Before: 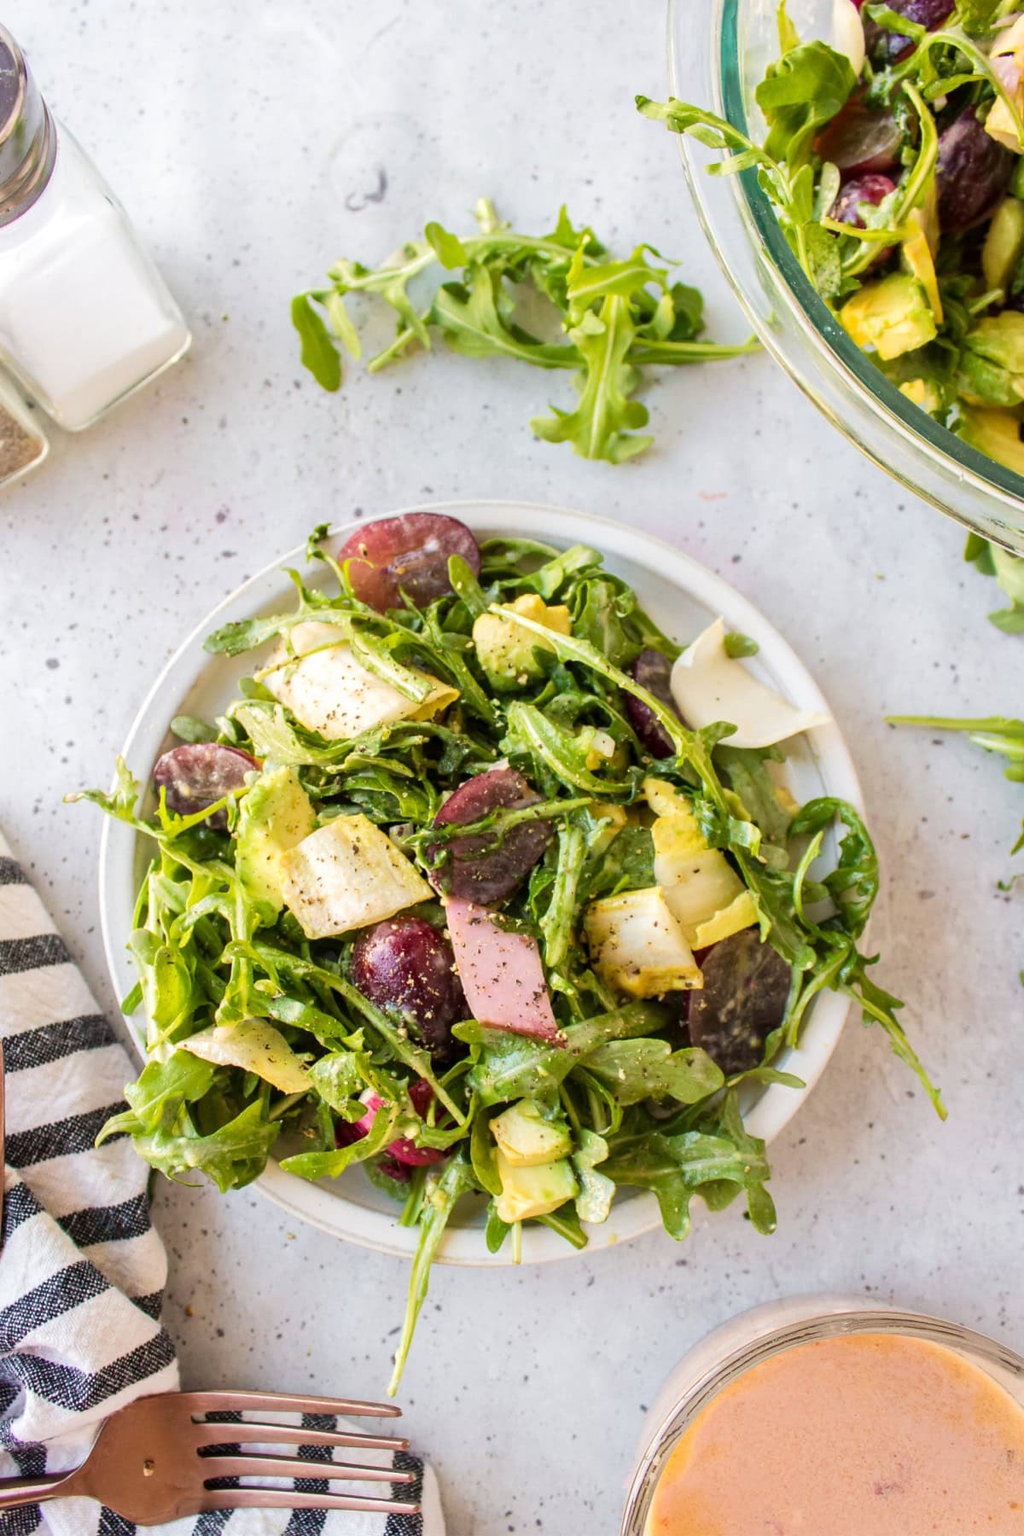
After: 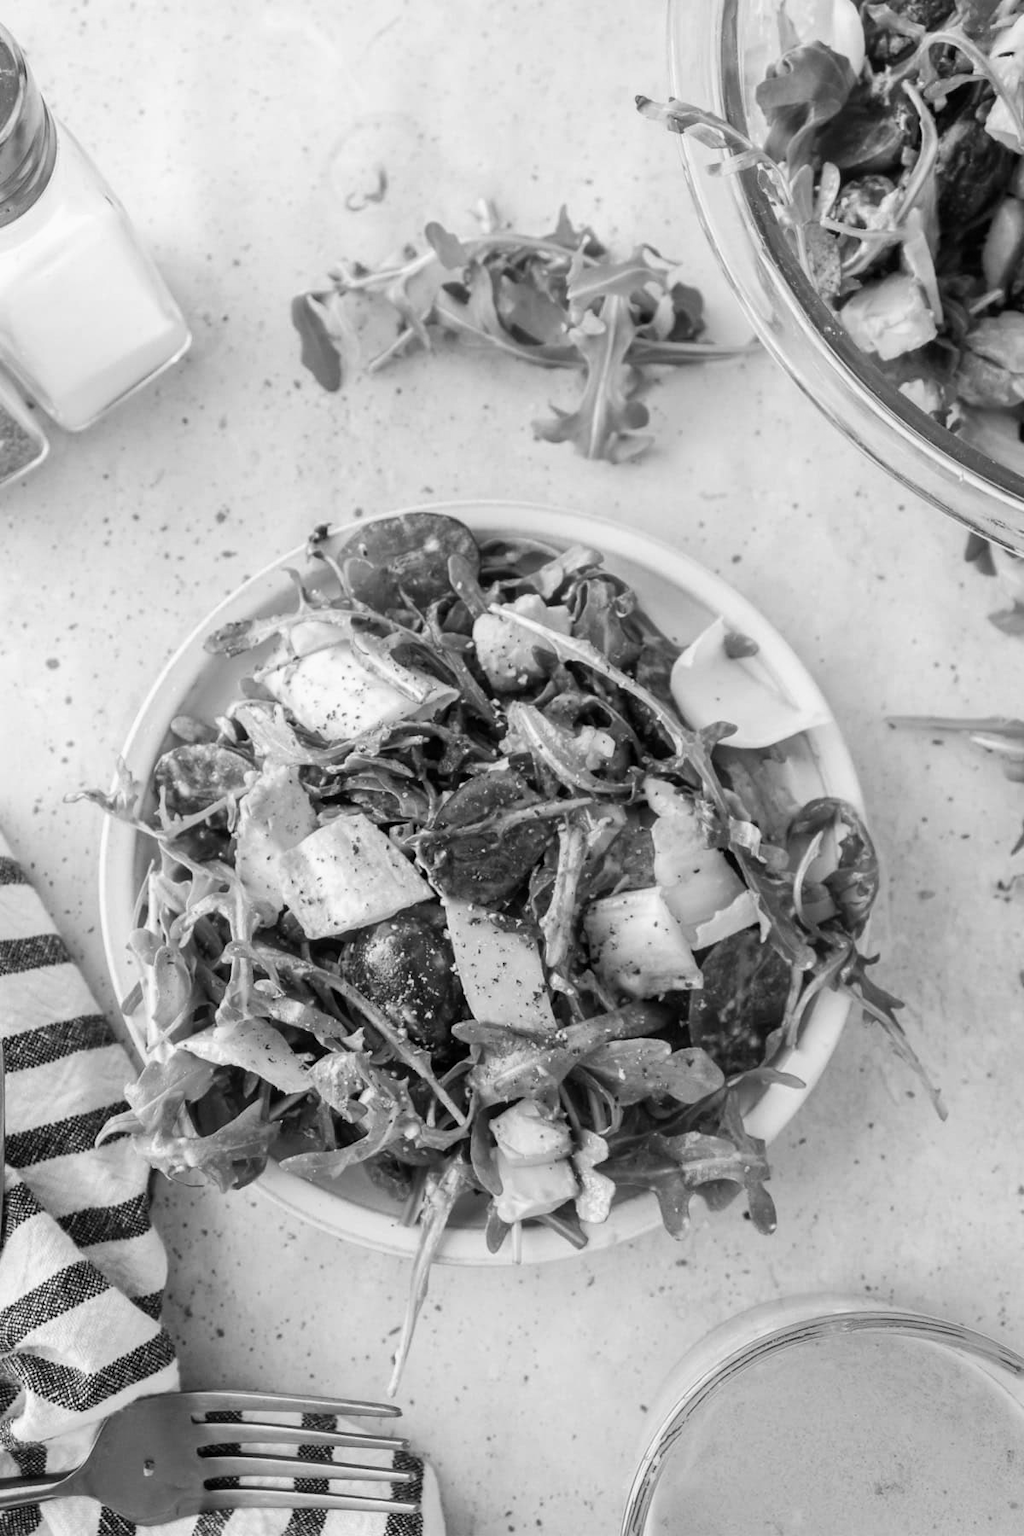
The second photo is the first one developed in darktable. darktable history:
color calibration: output gray [0.267, 0.423, 0.267, 0], illuminant same as pipeline (D50), adaptation none (bypass)
